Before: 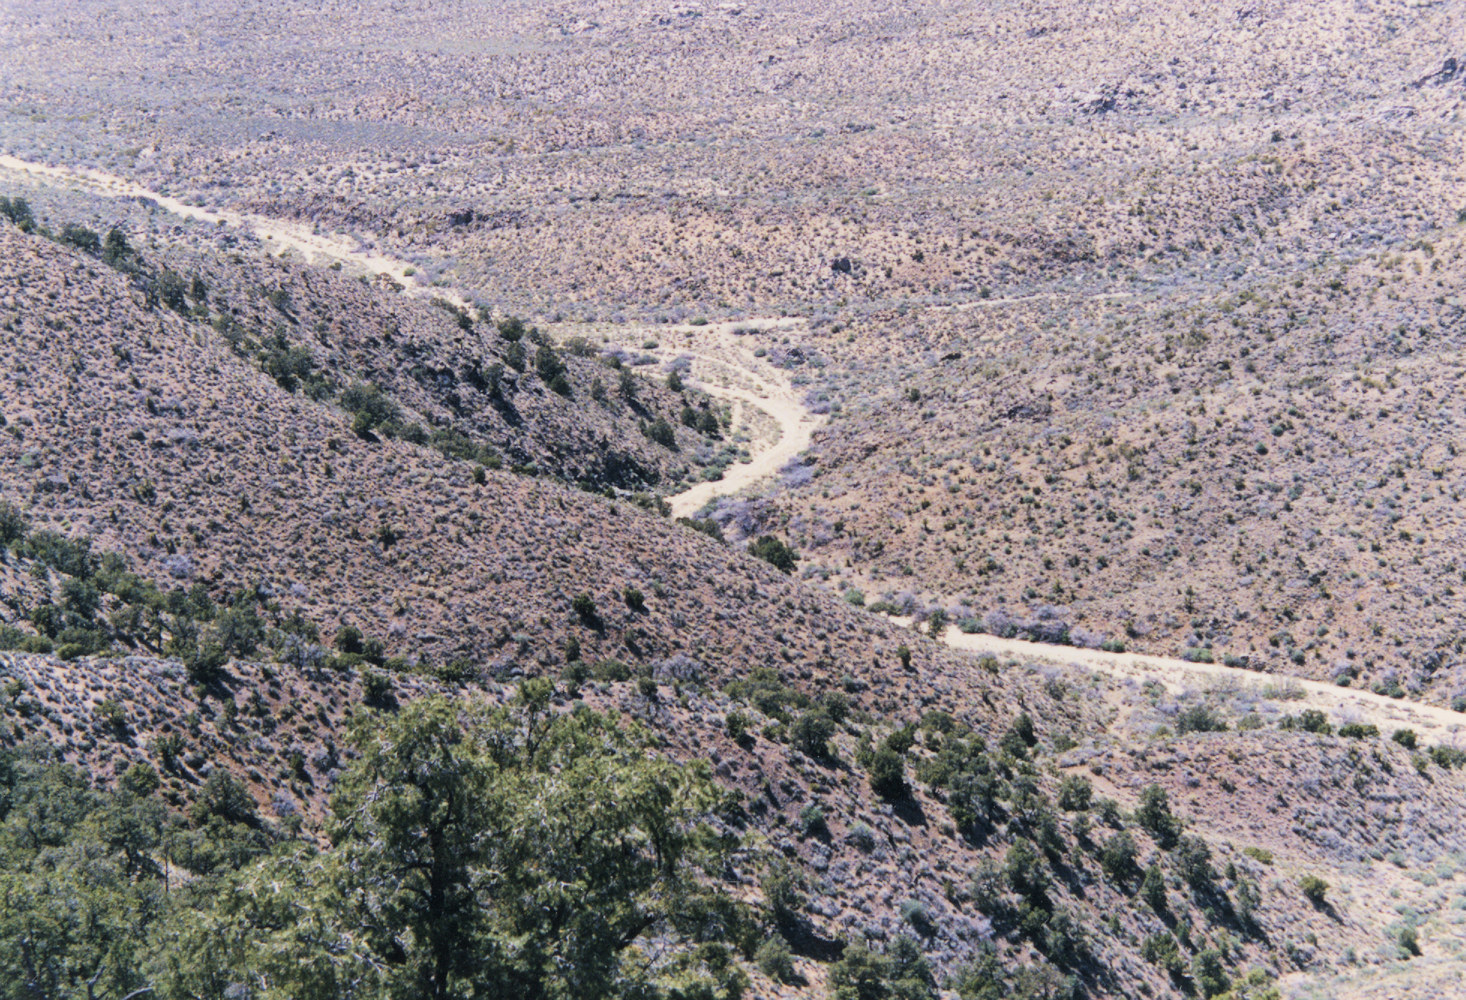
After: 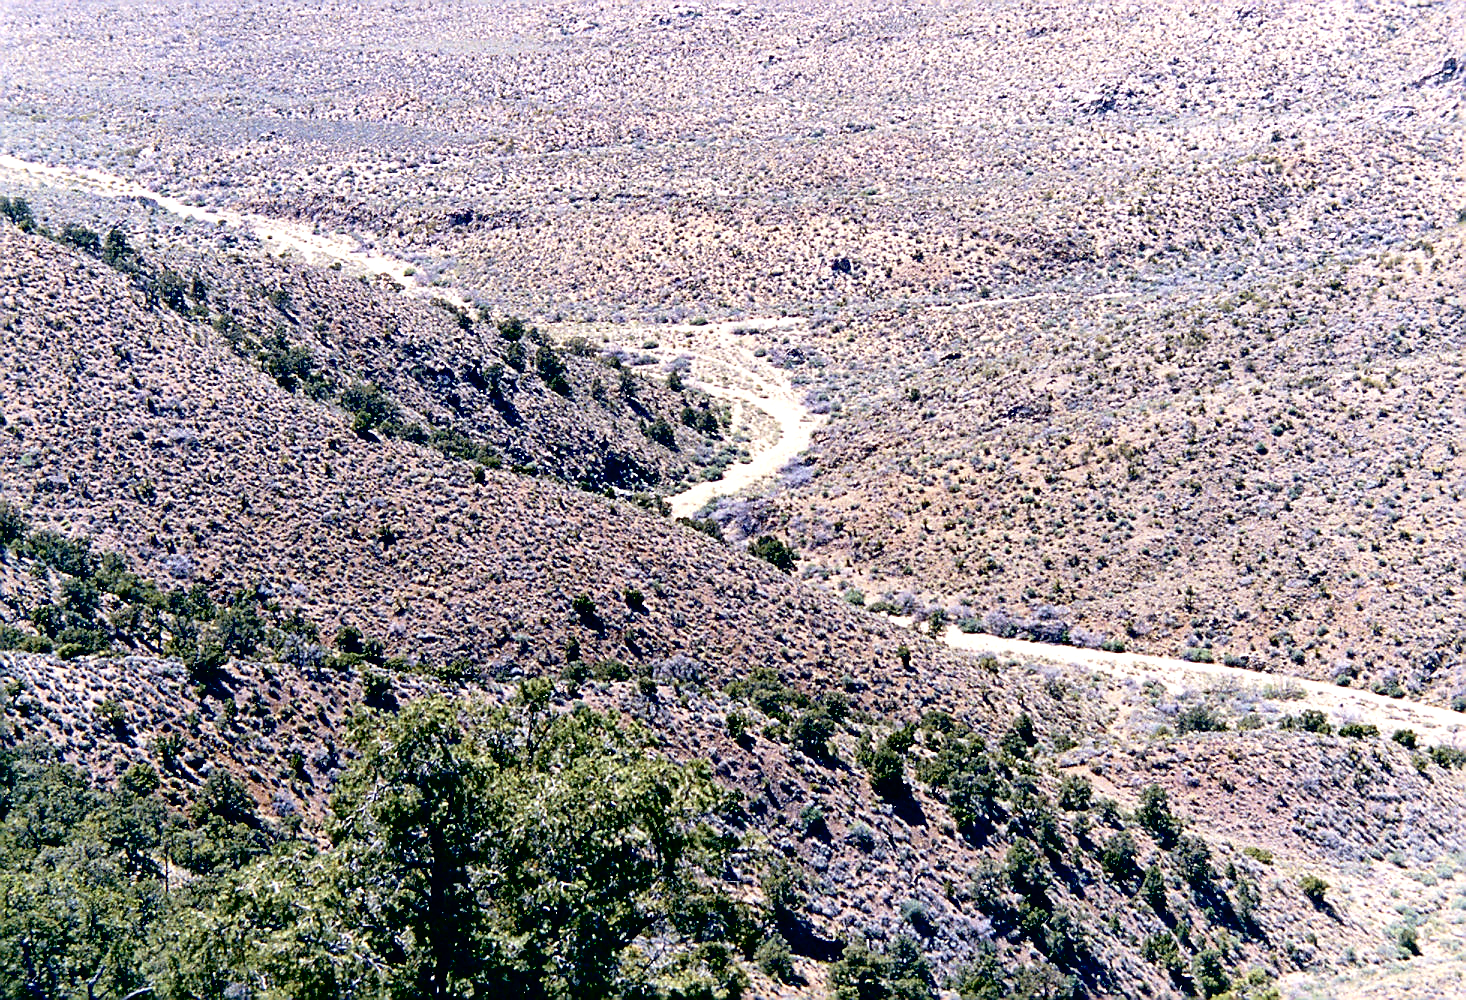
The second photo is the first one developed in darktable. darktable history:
sharpen: radius 1.417, amount 1.24, threshold 0.704
local contrast: mode bilateral grid, contrast 21, coarseness 51, detail 120%, midtone range 0.2
exposure: black level correction 0.041, exposure 0.5 EV, compensate highlight preservation false
